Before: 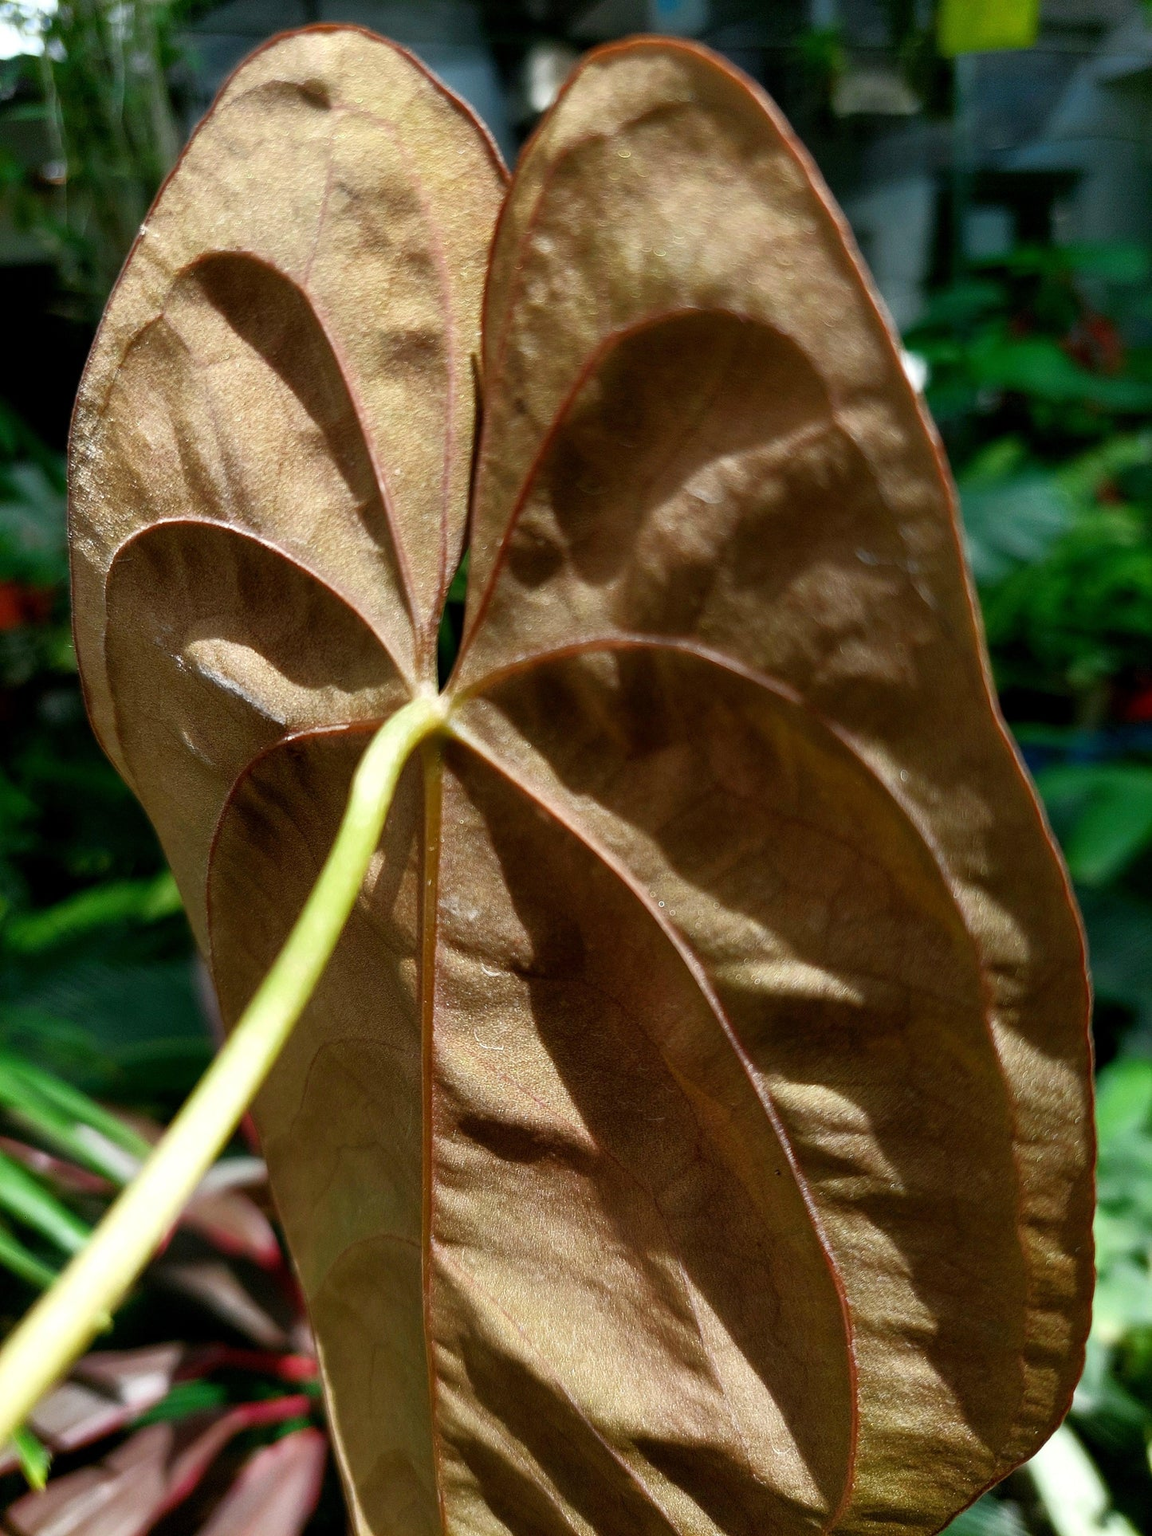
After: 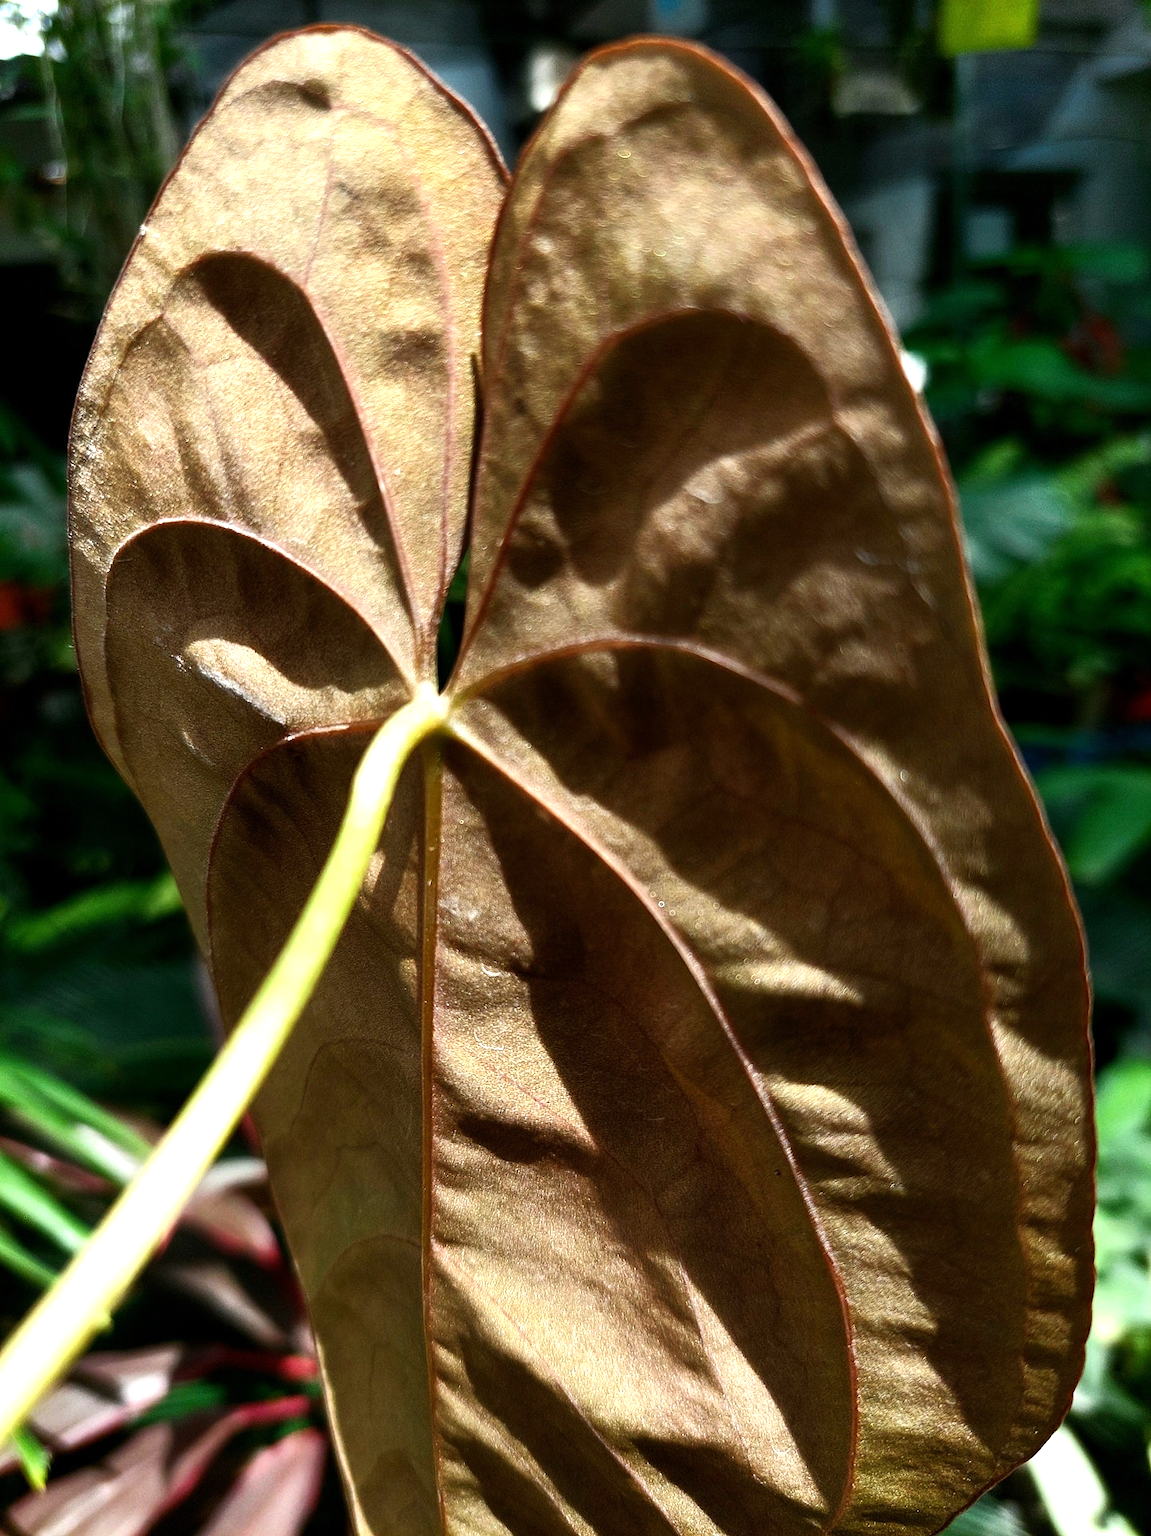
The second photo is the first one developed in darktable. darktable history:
tone equalizer: -8 EV -0.744 EV, -7 EV -0.668 EV, -6 EV -0.616 EV, -5 EV -0.367 EV, -3 EV 0.393 EV, -2 EV 0.6 EV, -1 EV 0.696 EV, +0 EV 0.779 EV, edges refinement/feathering 500, mask exposure compensation -1.57 EV, preserve details no
